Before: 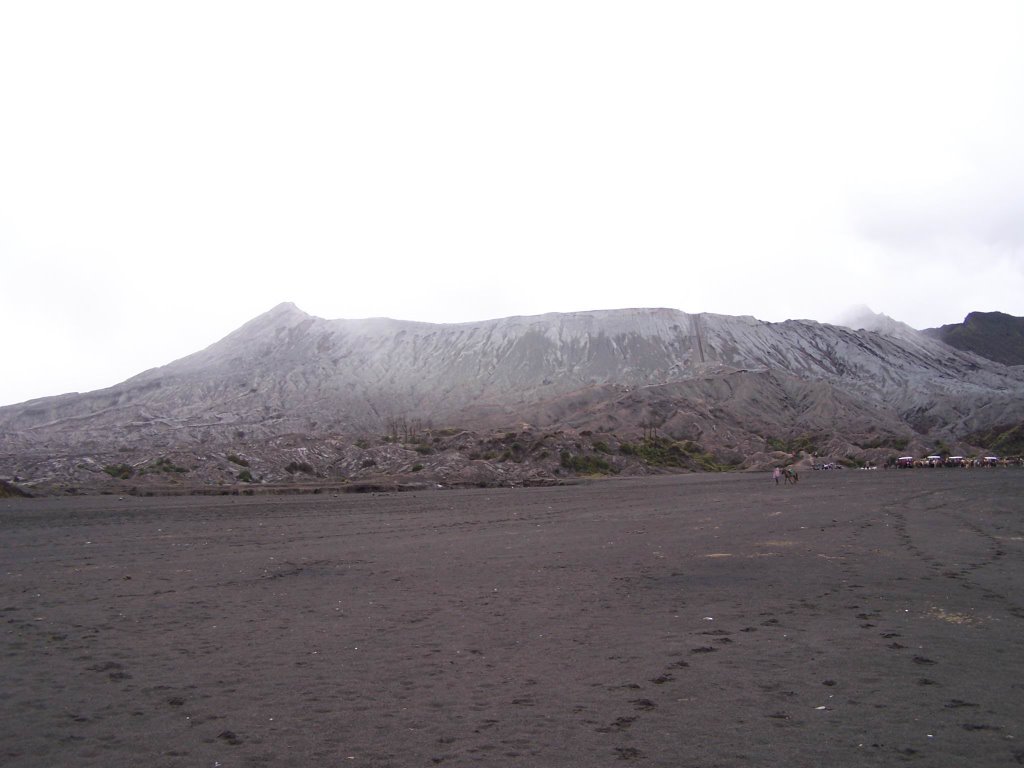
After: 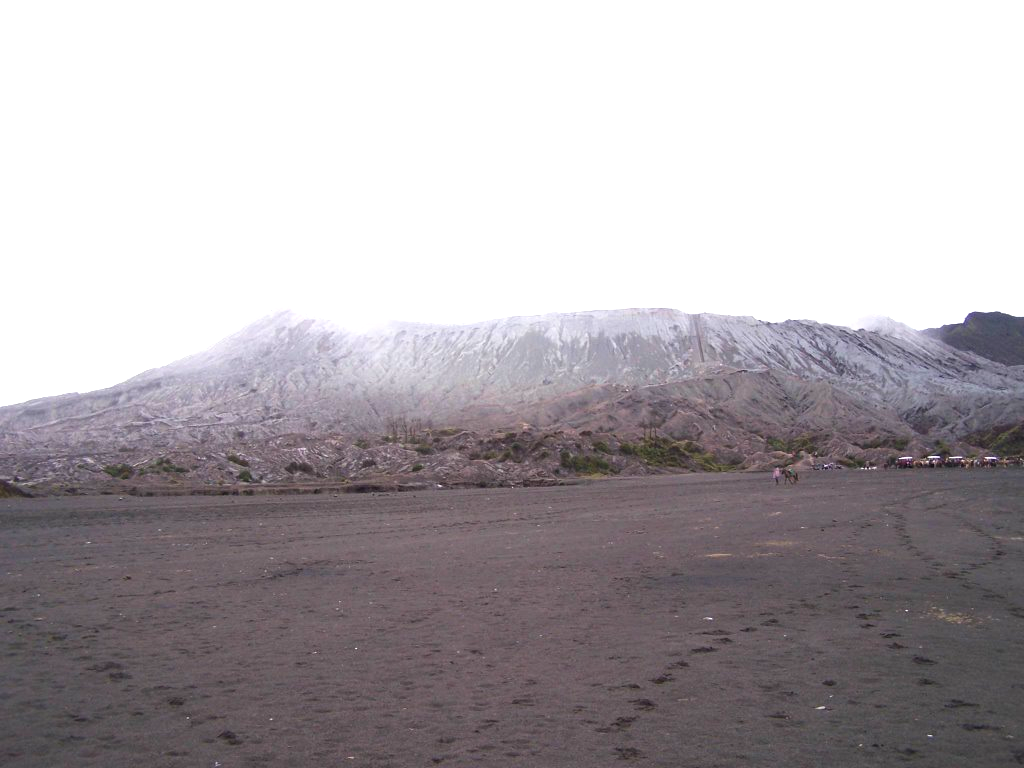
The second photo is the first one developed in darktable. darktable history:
velvia: strength 14.41%
tone equalizer: -8 EV -0.722 EV, -7 EV -0.738 EV, -6 EV -0.611 EV, -5 EV -0.368 EV, -3 EV 0.375 EV, -2 EV 0.6 EV, -1 EV 0.678 EV, +0 EV 0.723 EV, smoothing diameter 24.78%, edges refinement/feathering 8.19, preserve details guided filter
